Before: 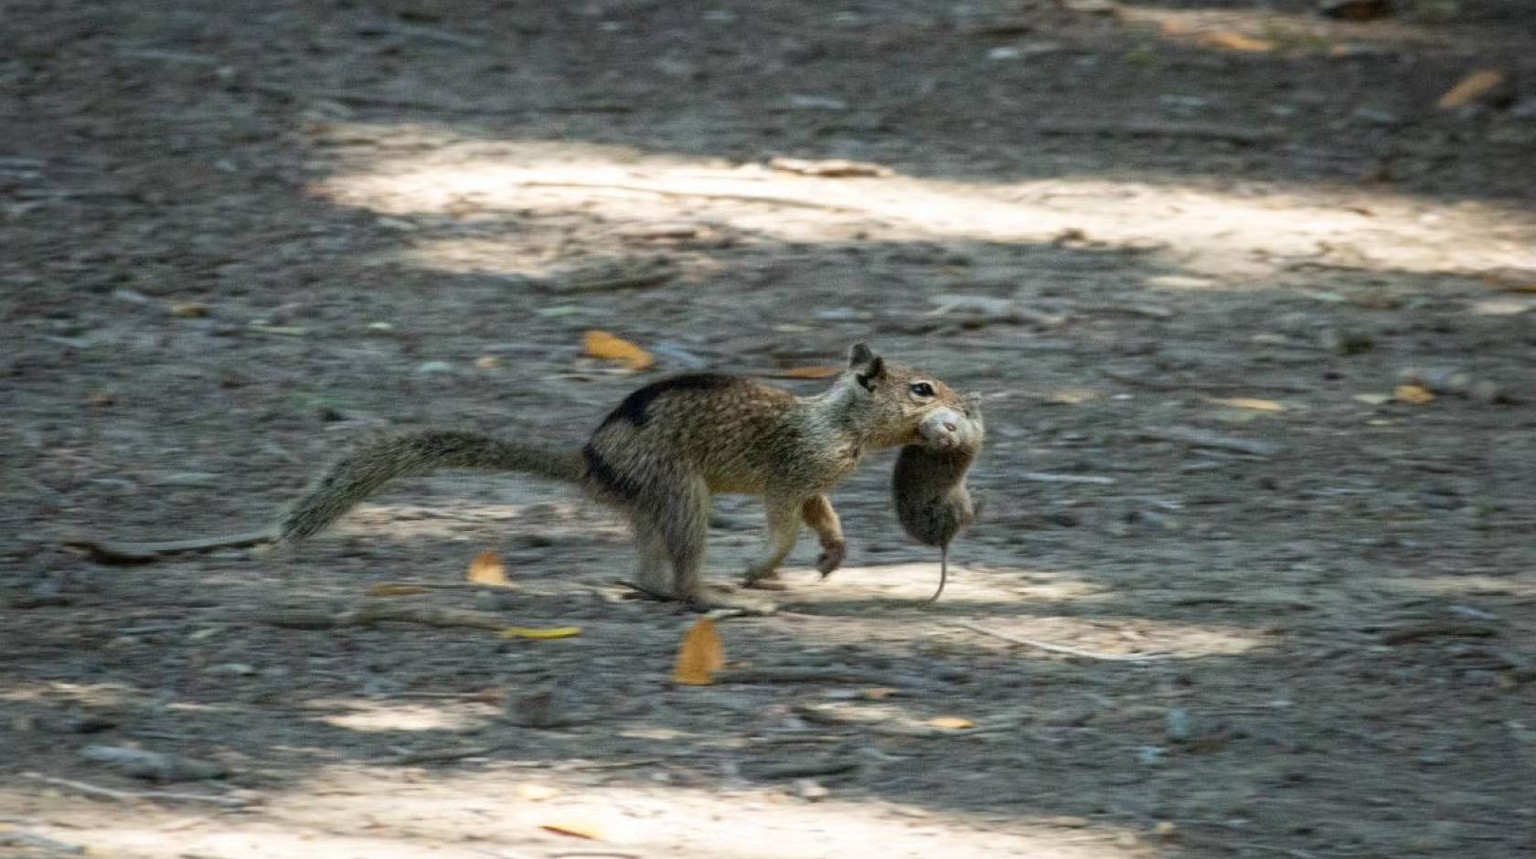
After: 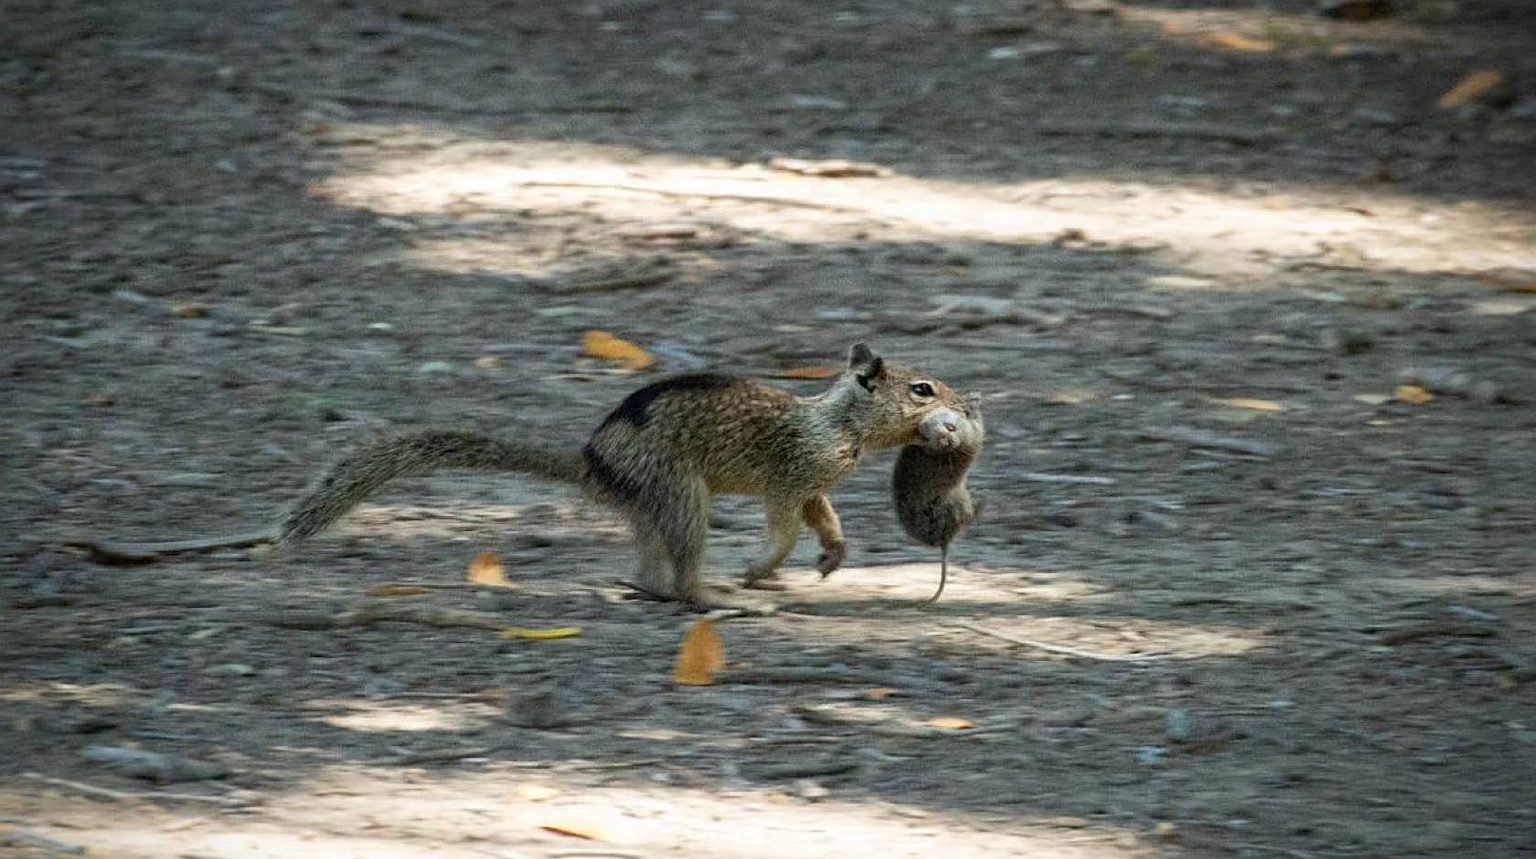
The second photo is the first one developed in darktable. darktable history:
sharpen: on, module defaults
vignetting: fall-off start 88.53%, fall-off radius 44.2%, saturation 0.376, width/height ratio 1.161
